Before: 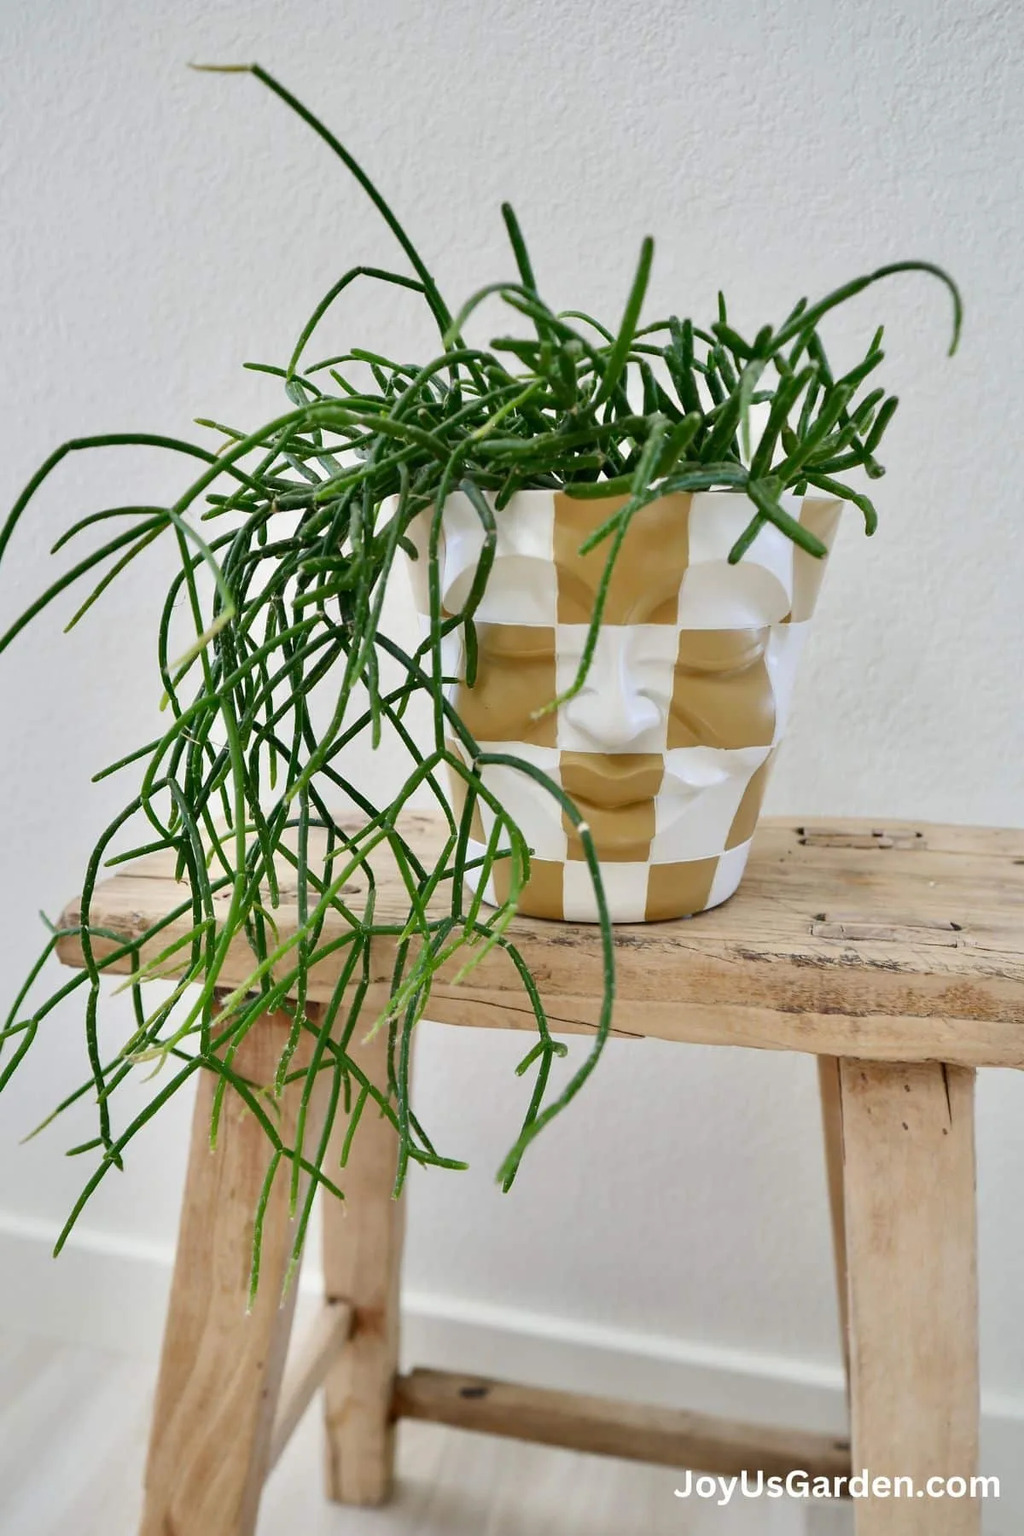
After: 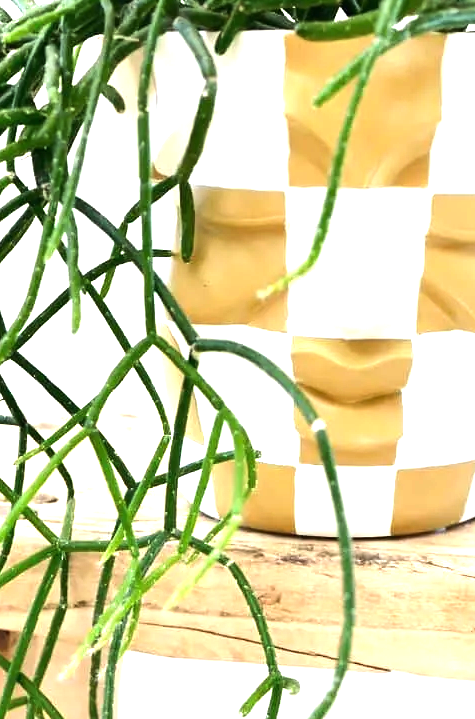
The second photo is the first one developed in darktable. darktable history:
exposure: black level correction 0, exposure 1.001 EV, compensate exposure bias true, compensate highlight preservation false
tone equalizer: -8 EV -0.759 EV, -7 EV -0.696 EV, -6 EV -0.582 EV, -5 EV -0.376 EV, -3 EV 0.399 EV, -2 EV 0.6 EV, -1 EV 0.697 EV, +0 EV 0.771 EV, edges refinement/feathering 500, mask exposure compensation -1.57 EV, preserve details guided filter
crop: left 30.455%, top 30.227%, right 29.948%, bottom 29.784%
